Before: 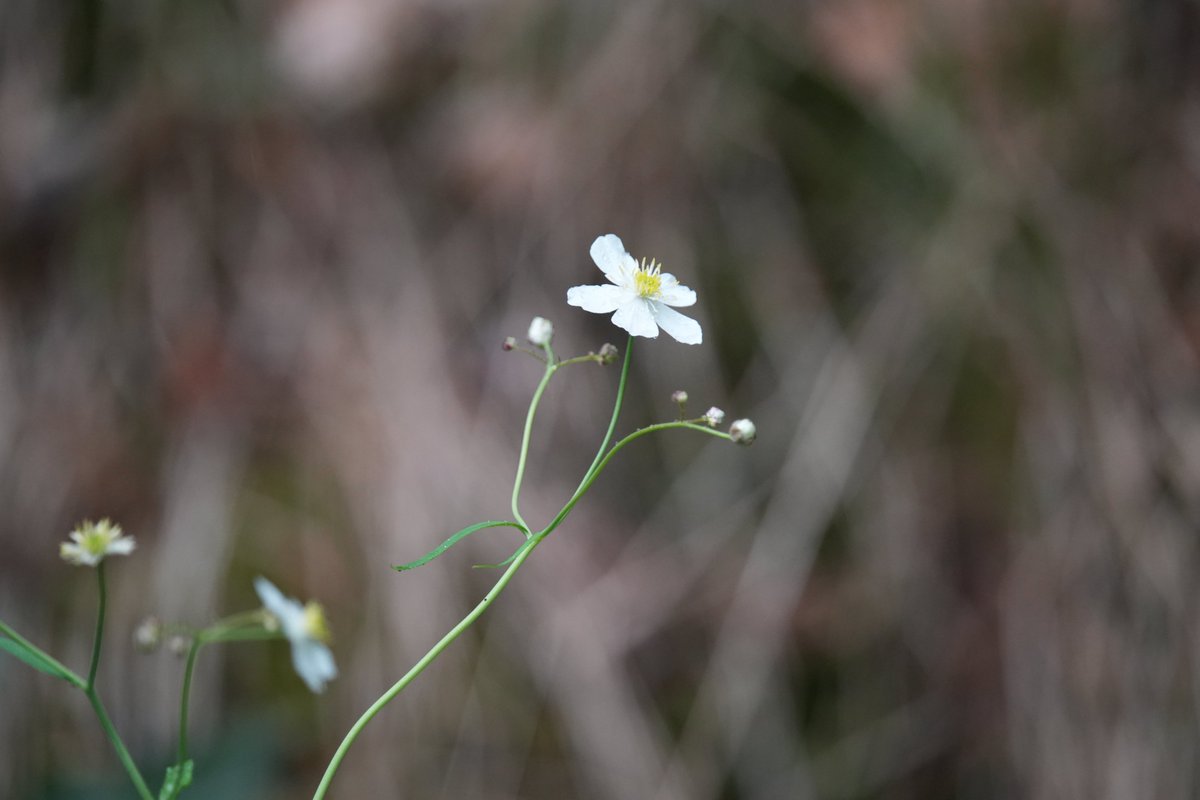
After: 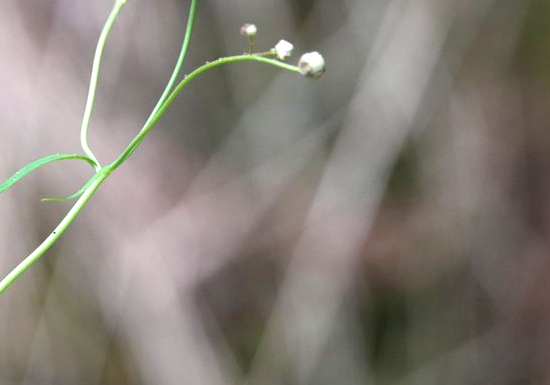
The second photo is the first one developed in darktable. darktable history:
crop: left 35.957%, top 45.93%, right 18.149%, bottom 5.905%
exposure: exposure 1.073 EV, compensate exposure bias true, compensate highlight preservation false
